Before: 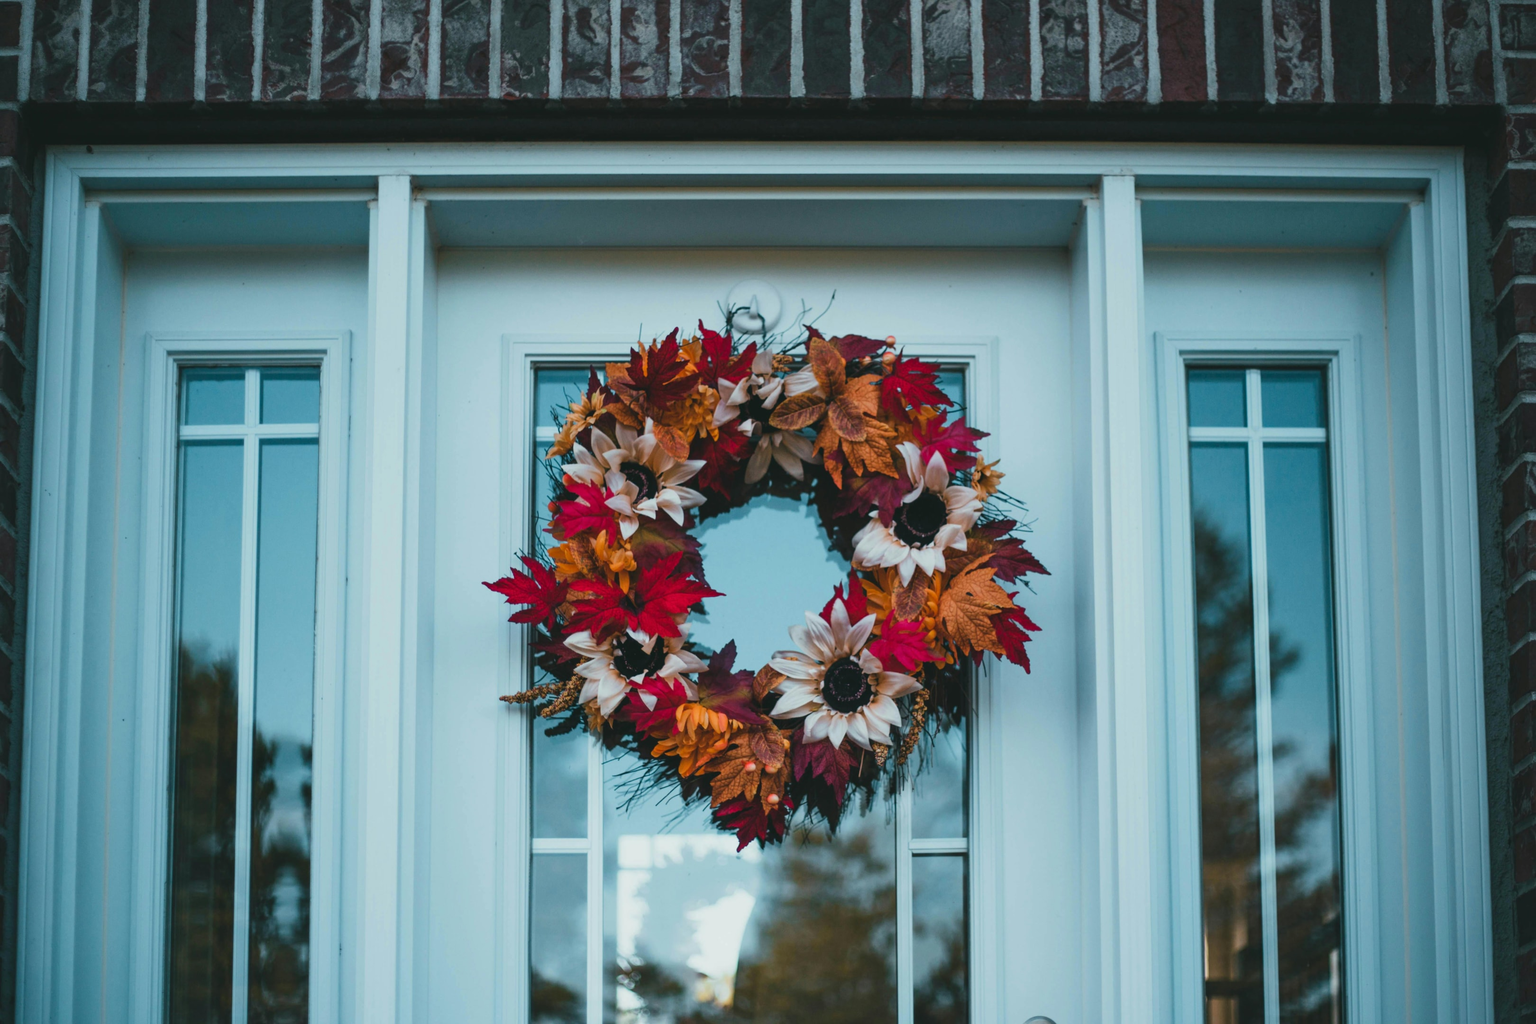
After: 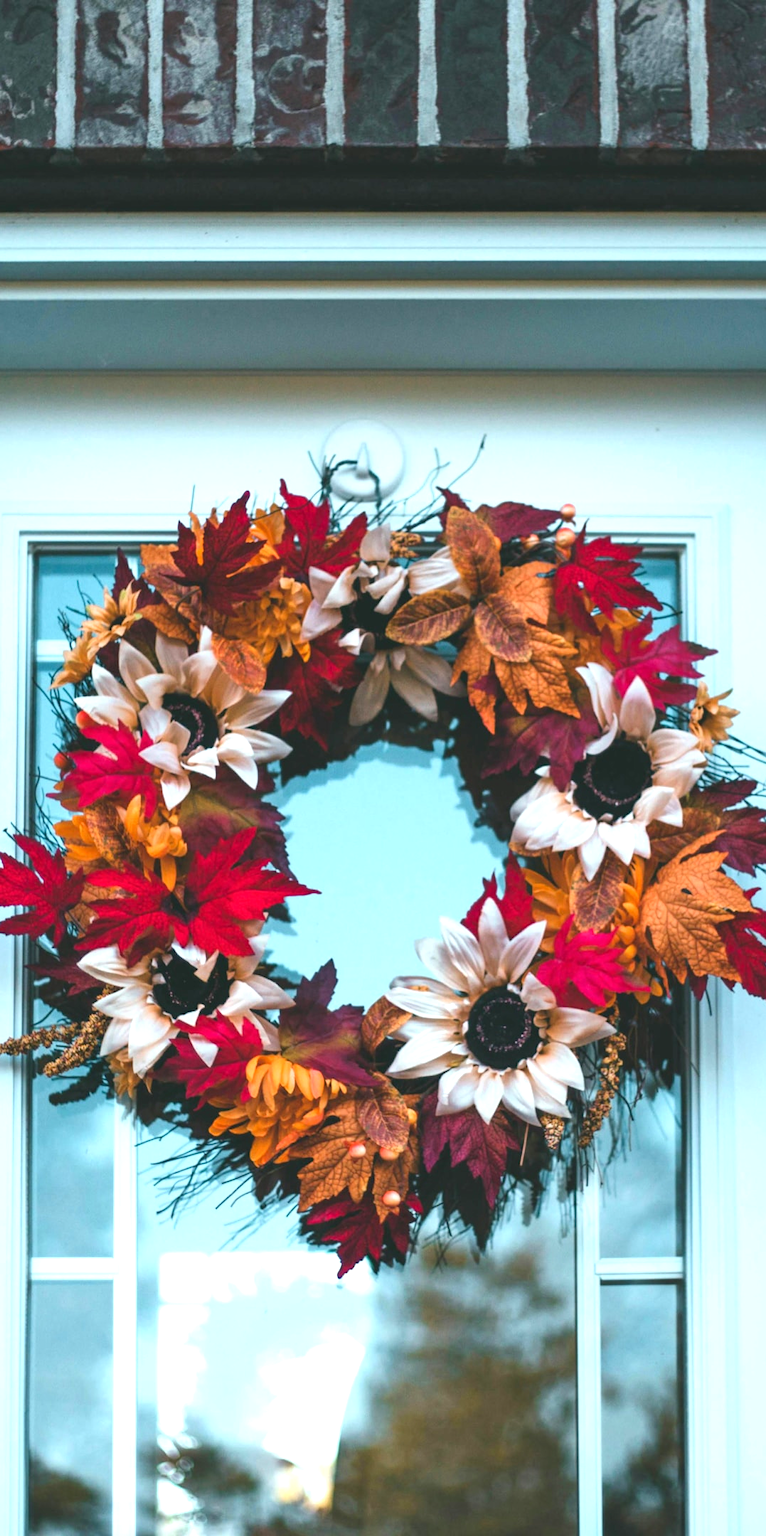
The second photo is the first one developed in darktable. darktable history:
exposure: exposure 1 EV, compensate highlight preservation false
crop: left 33.36%, right 33.36%
